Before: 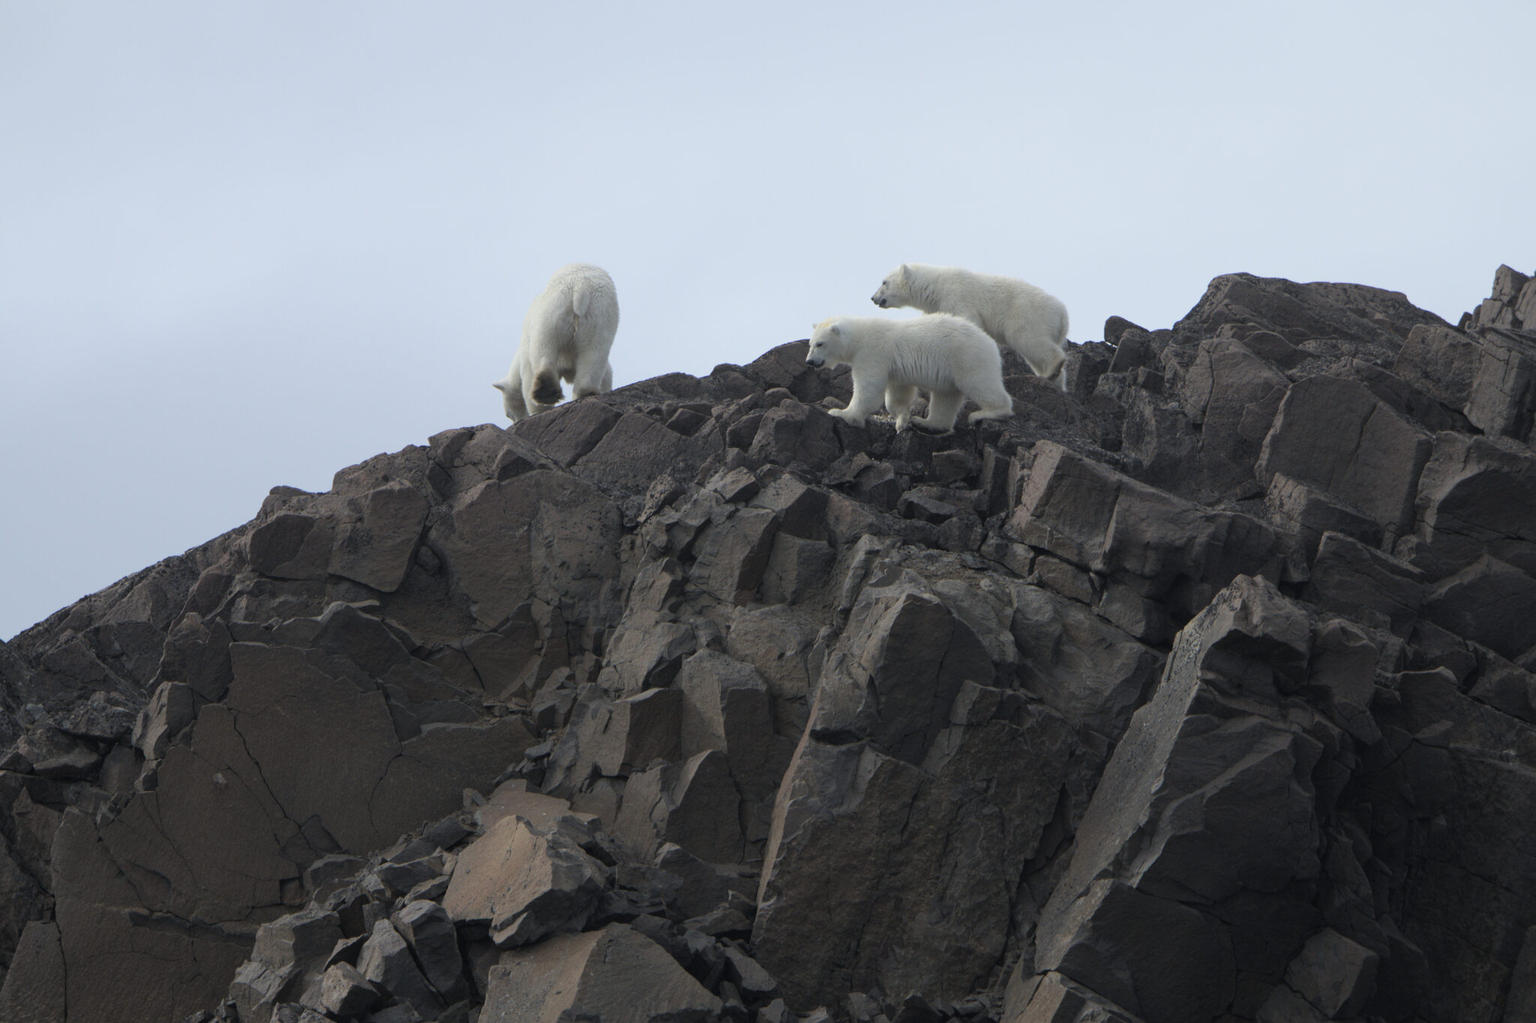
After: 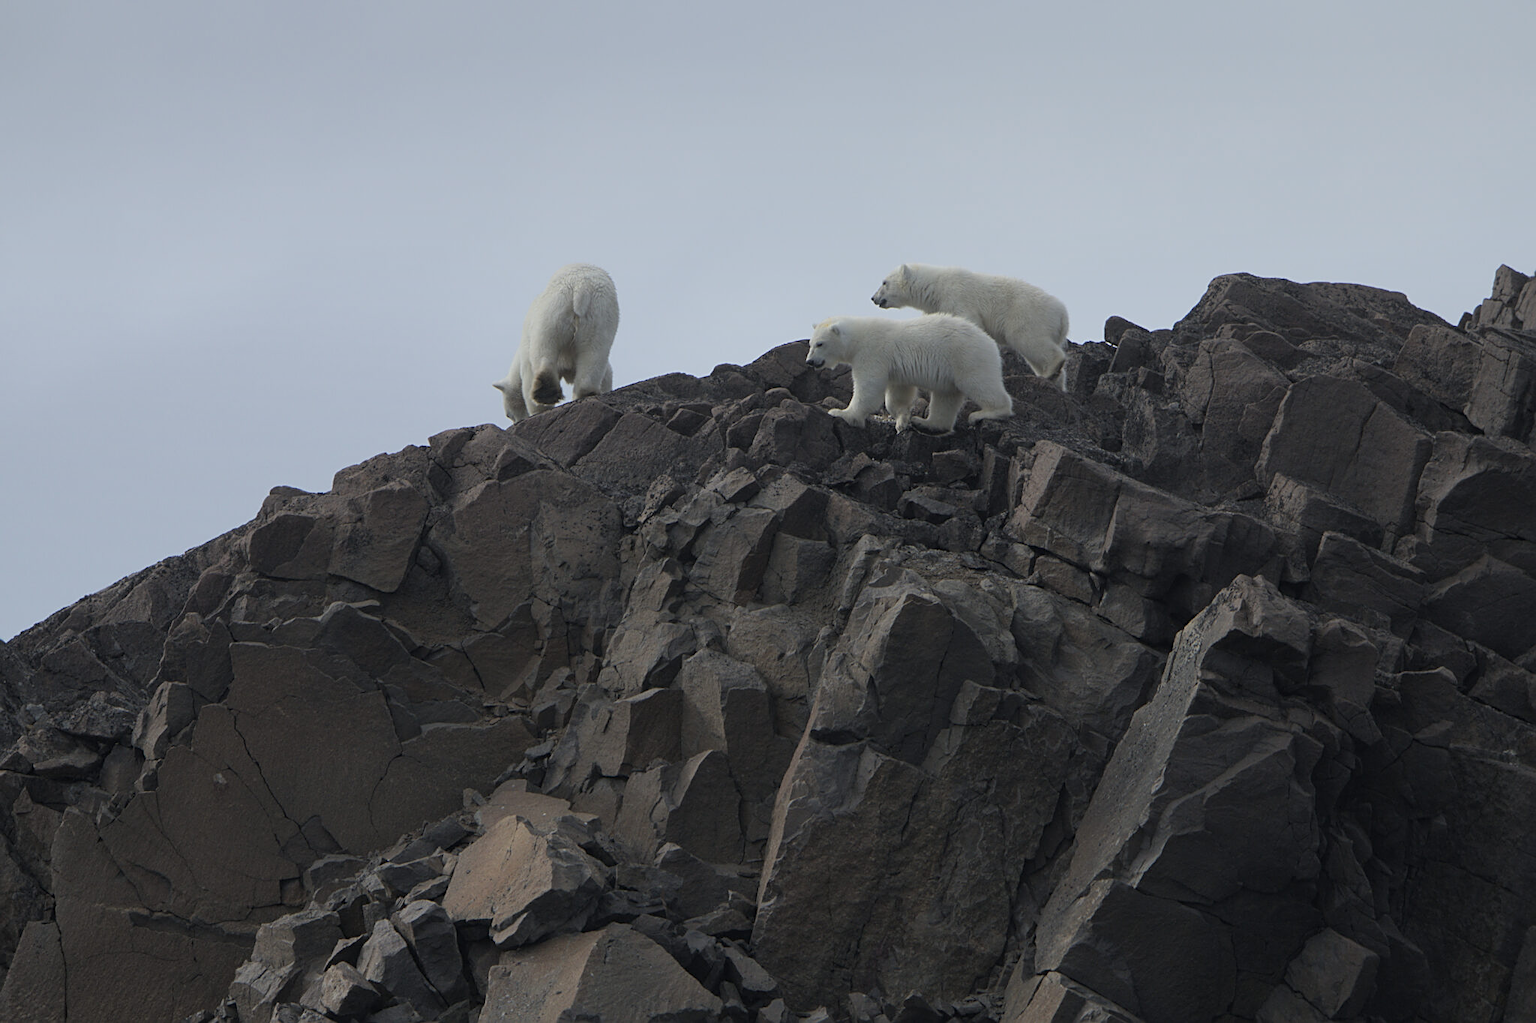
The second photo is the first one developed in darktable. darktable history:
graduated density: on, module defaults
sharpen: on, module defaults
